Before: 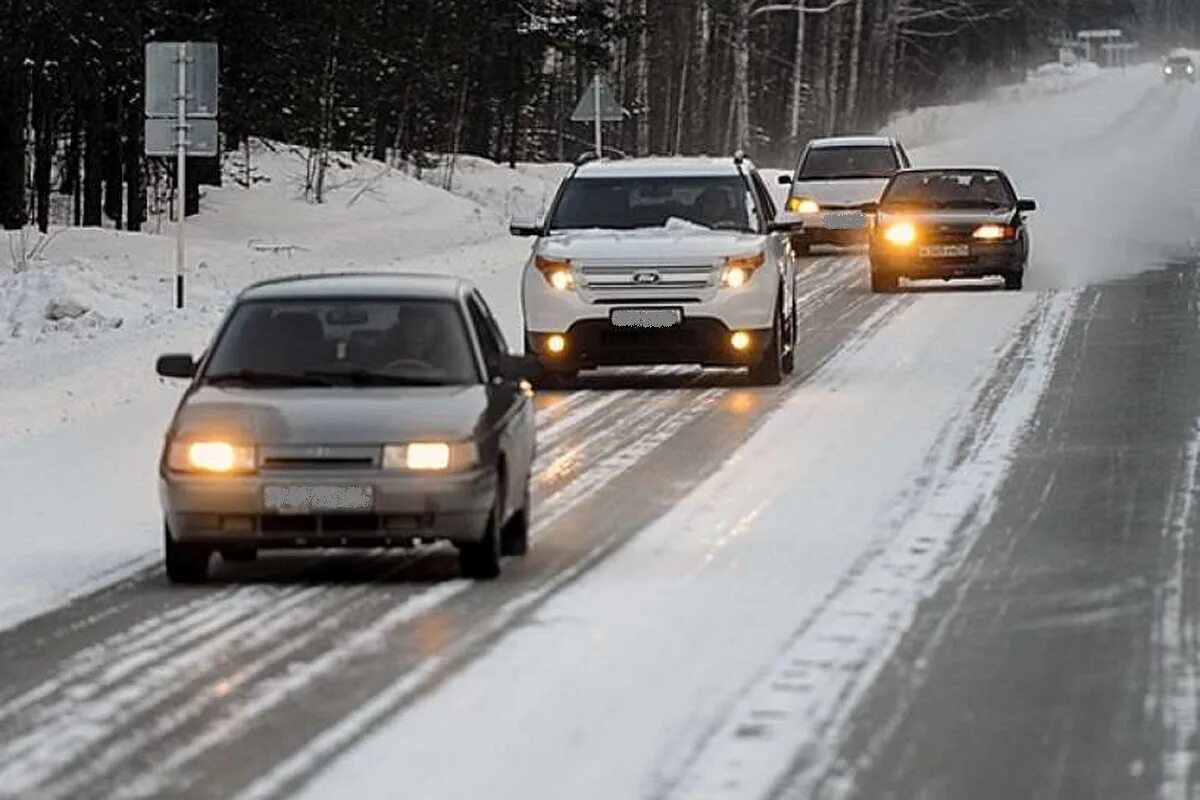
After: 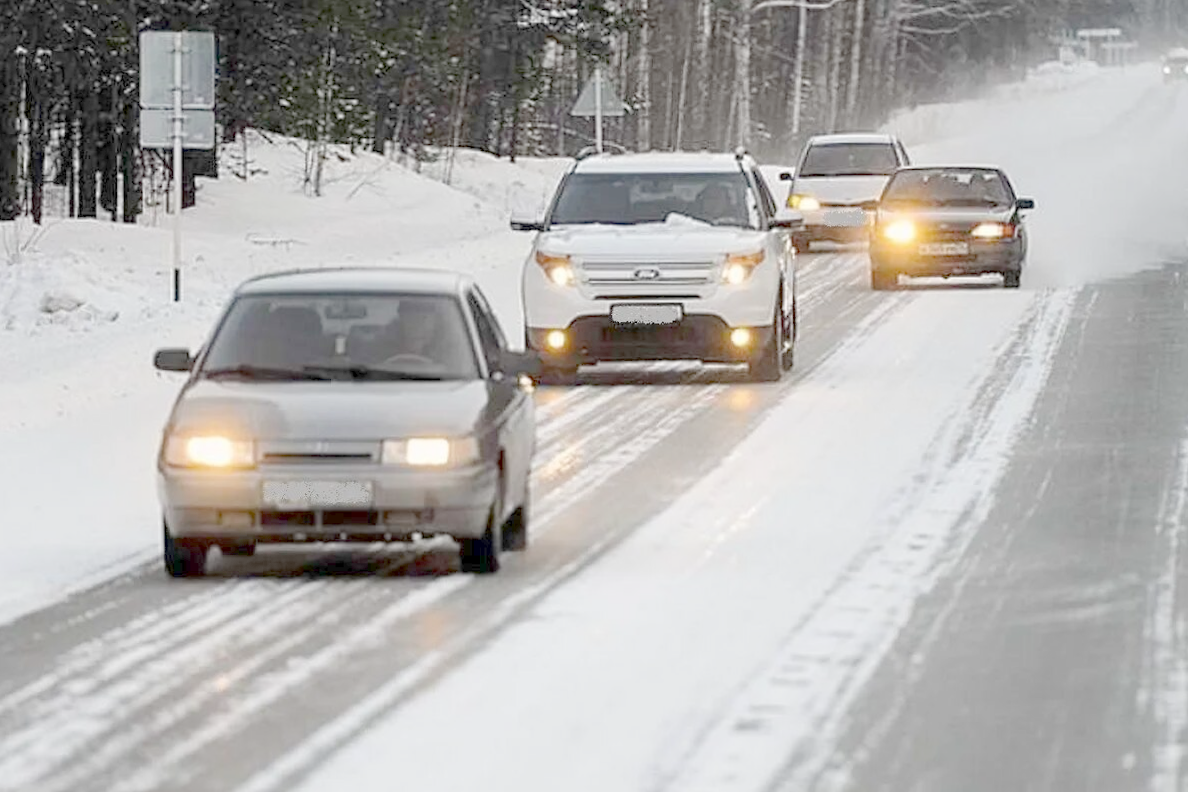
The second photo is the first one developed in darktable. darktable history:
rotate and perspective: rotation 0.174°, lens shift (vertical) 0.013, lens shift (horizontal) 0.019, shear 0.001, automatic cropping original format, crop left 0.007, crop right 0.991, crop top 0.016, crop bottom 0.997
